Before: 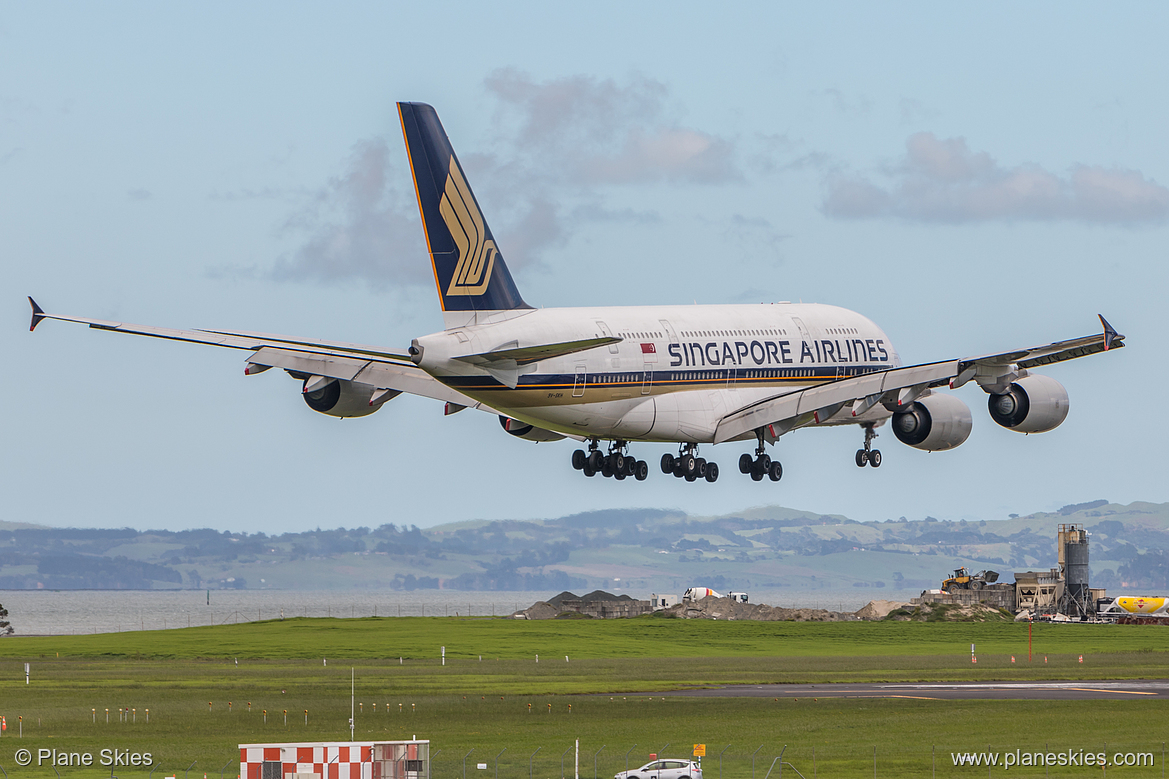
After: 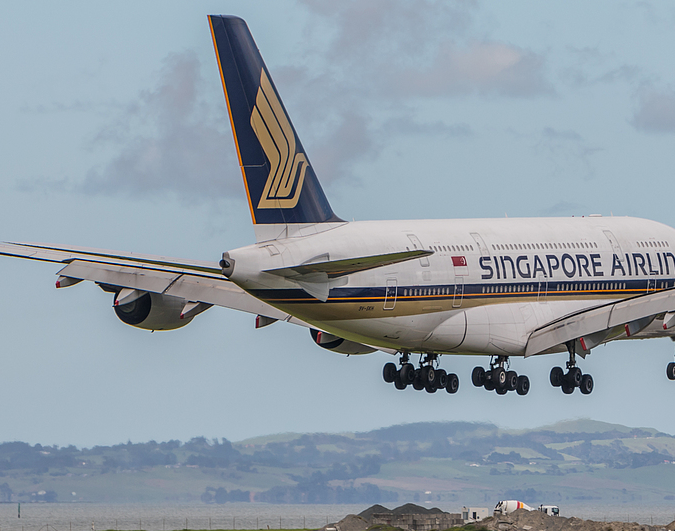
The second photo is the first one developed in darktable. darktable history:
crop: left 16.202%, top 11.208%, right 26.045%, bottom 20.557%
exposure: exposure -0.21 EV, compensate highlight preservation false
